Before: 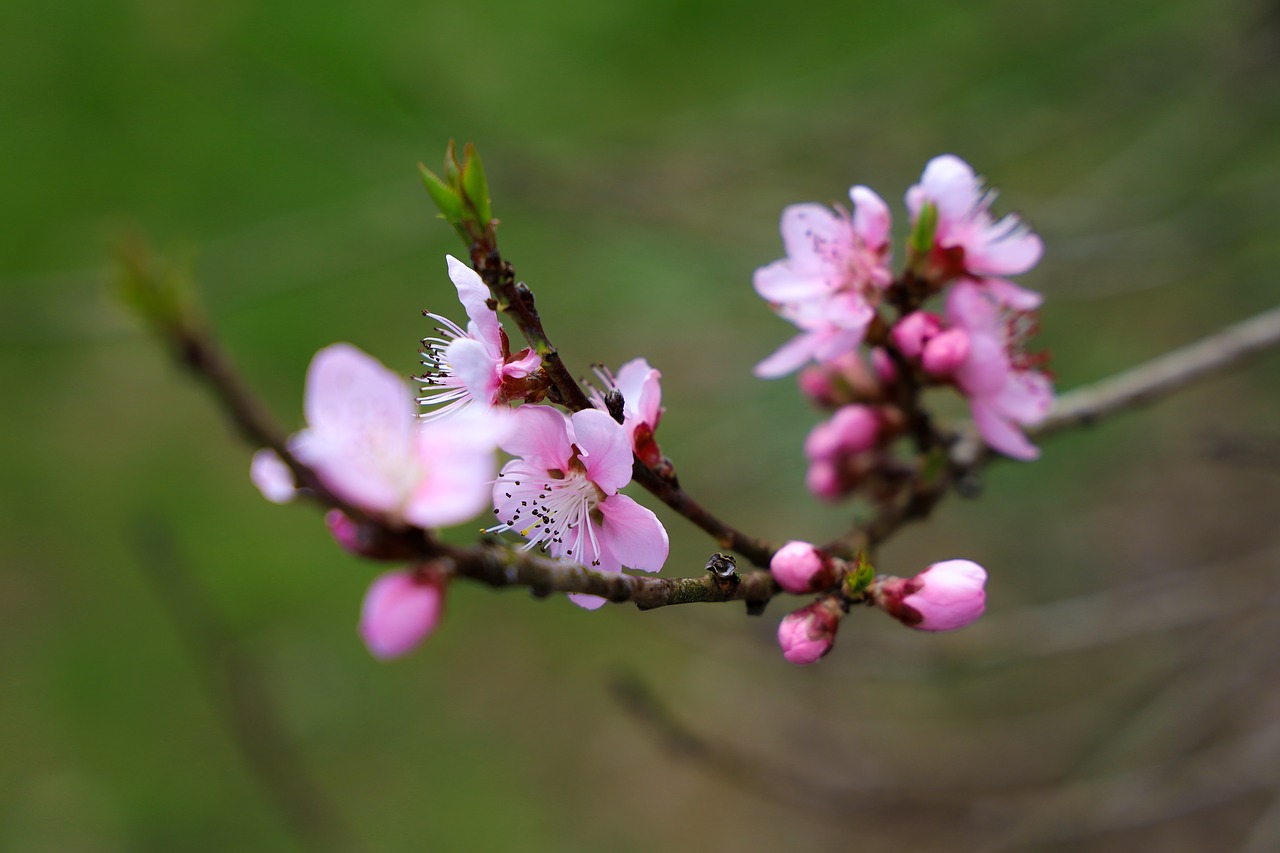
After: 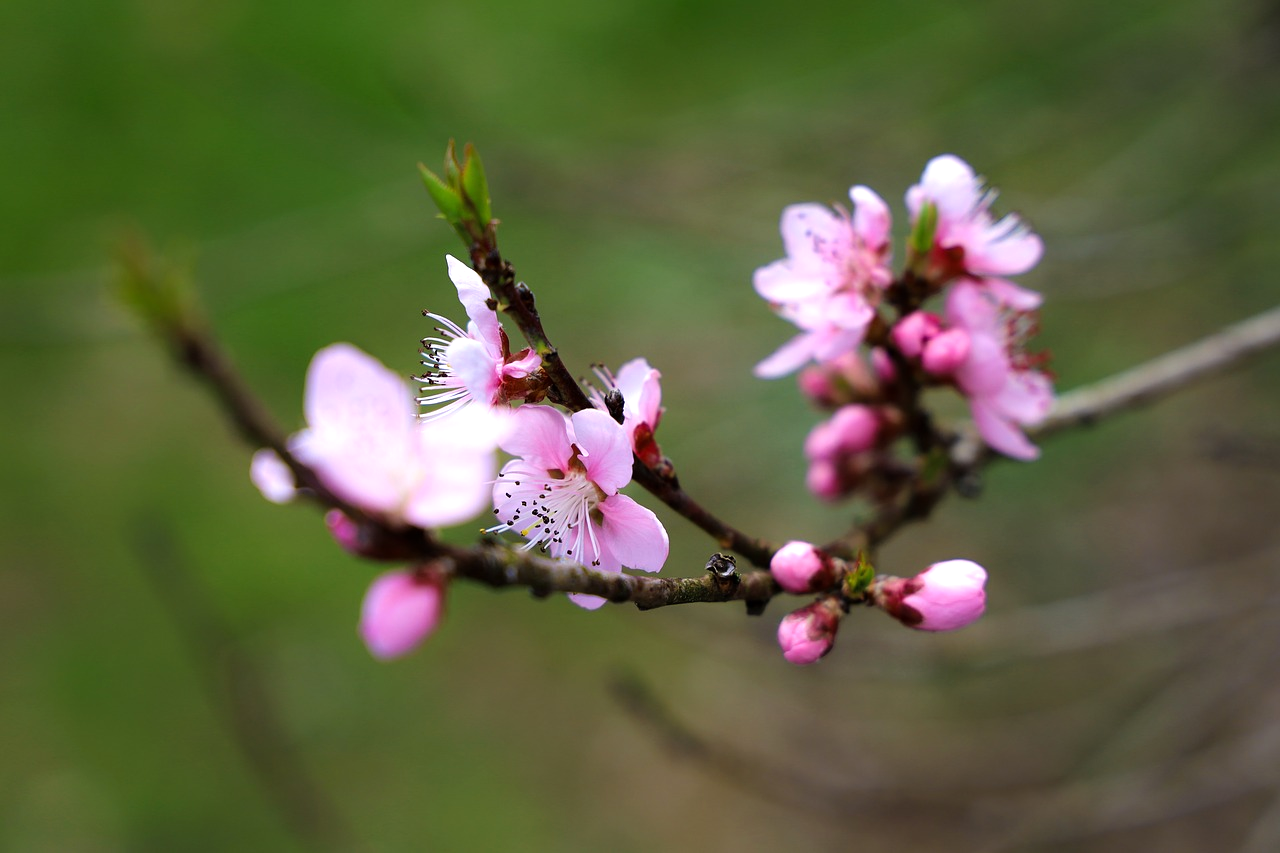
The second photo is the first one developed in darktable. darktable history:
tone equalizer: -8 EV -0.433 EV, -7 EV -0.37 EV, -6 EV -0.314 EV, -5 EV -0.223 EV, -3 EV 0.191 EV, -2 EV 0.332 EV, -1 EV 0.385 EV, +0 EV 0.437 EV, mask exposure compensation -0.506 EV
